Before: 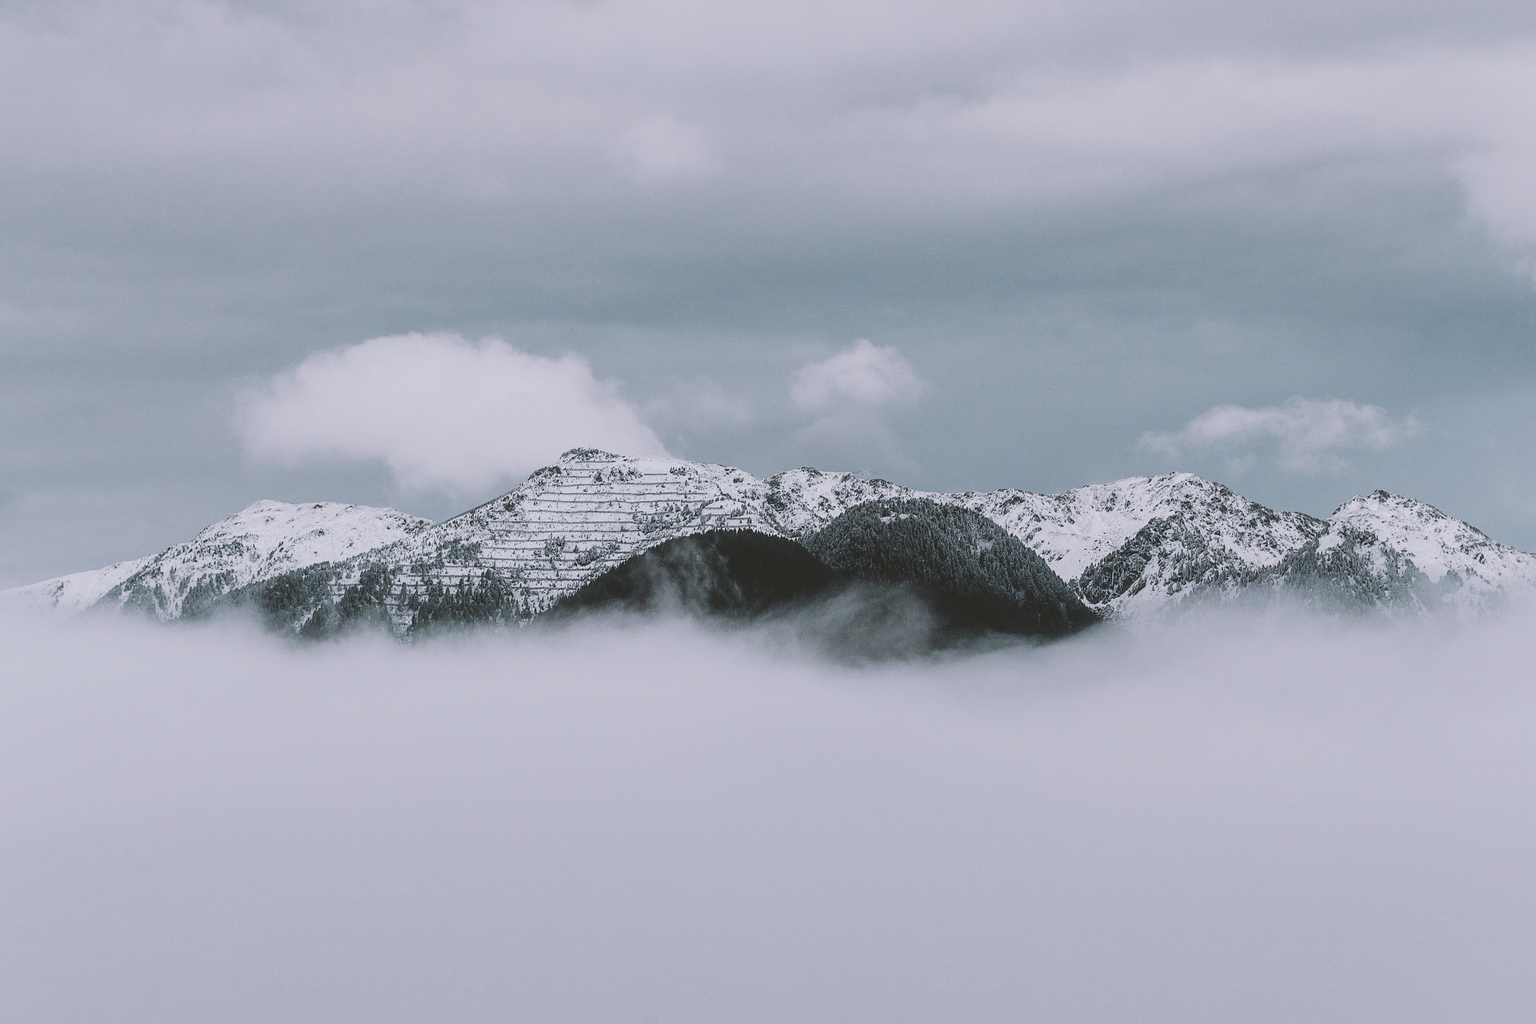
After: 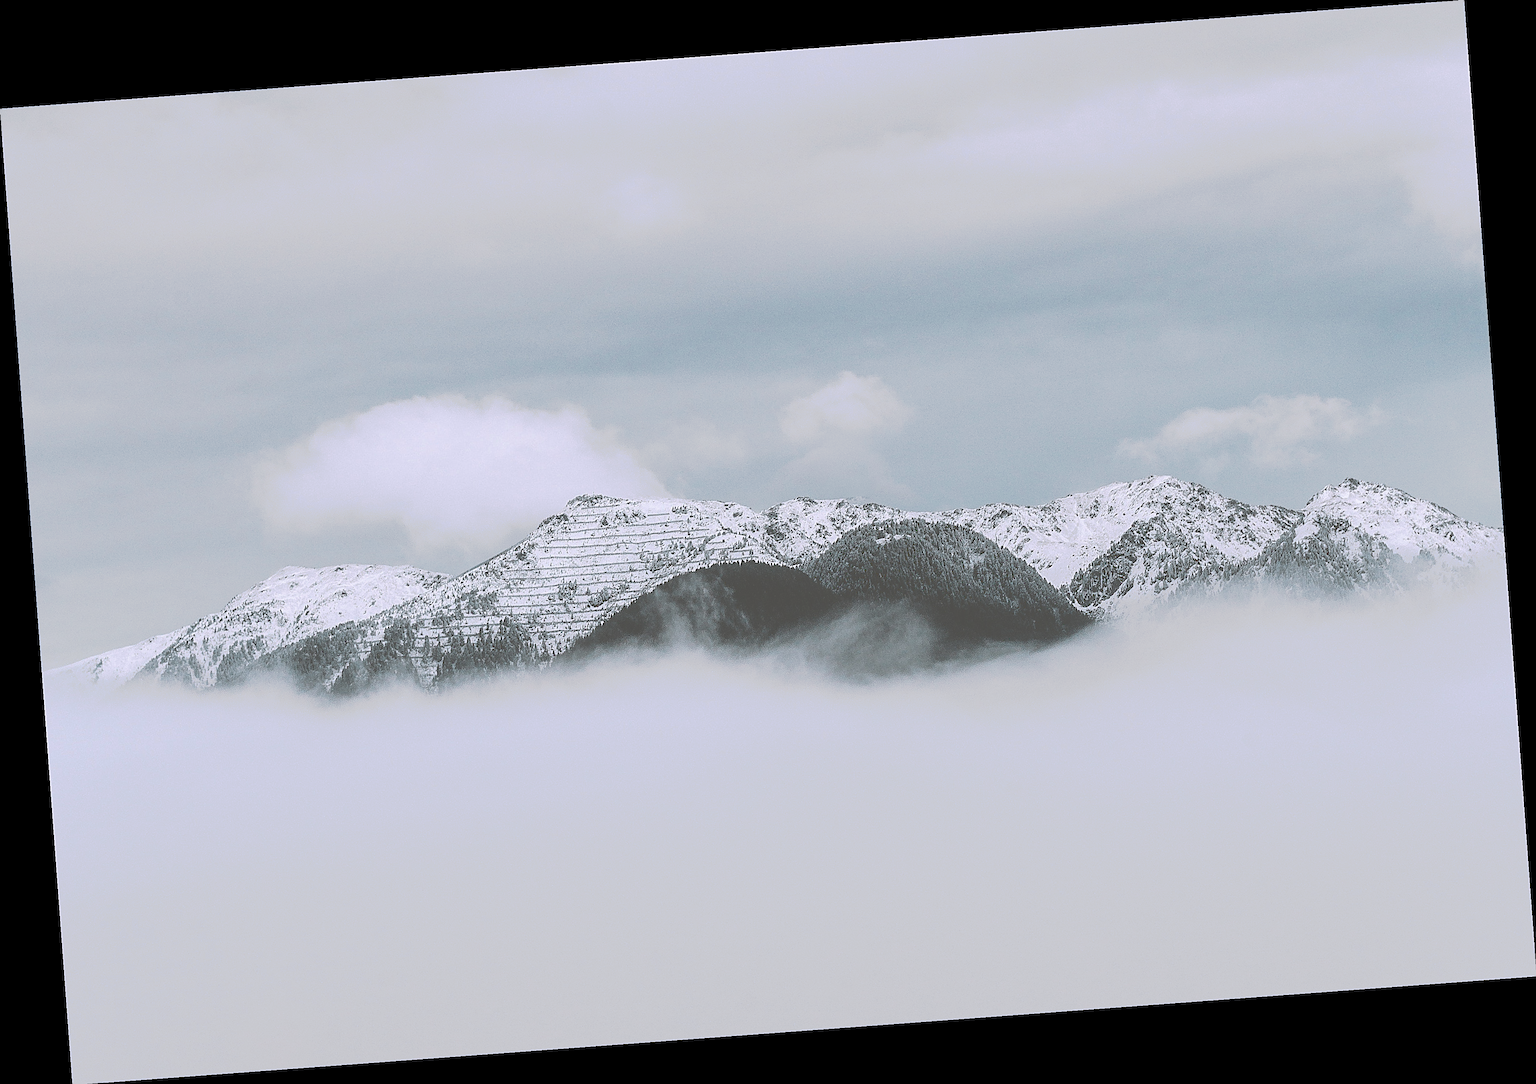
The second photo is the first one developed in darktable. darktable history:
rotate and perspective: rotation -4.25°, automatic cropping off
exposure: black level correction 0, exposure 0.3 EV, compensate highlight preservation false
sharpen: on, module defaults
tone curve: curves: ch0 [(0, 0) (0.003, 0.313) (0.011, 0.317) (0.025, 0.317) (0.044, 0.322) (0.069, 0.327) (0.1, 0.335) (0.136, 0.347) (0.177, 0.364) (0.224, 0.384) (0.277, 0.421) (0.335, 0.459) (0.399, 0.501) (0.468, 0.554) (0.543, 0.611) (0.623, 0.679) (0.709, 0.751) (0.801, 0.804) (0.898, 0.844) (1, 1)], preserve colors none
base curve: curves: ch0 [(0.017, 0) (0.425, 0.441) (0.844, 0.933) (1, 1)], preserve colors none
